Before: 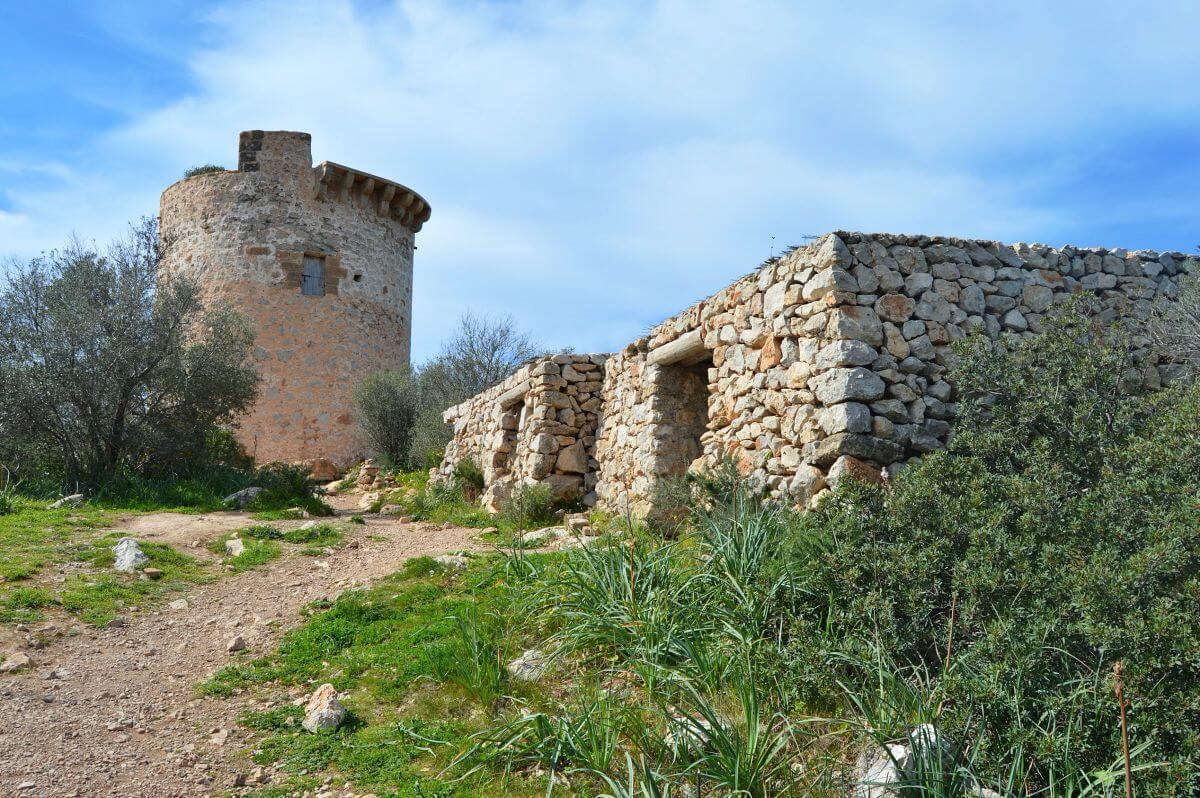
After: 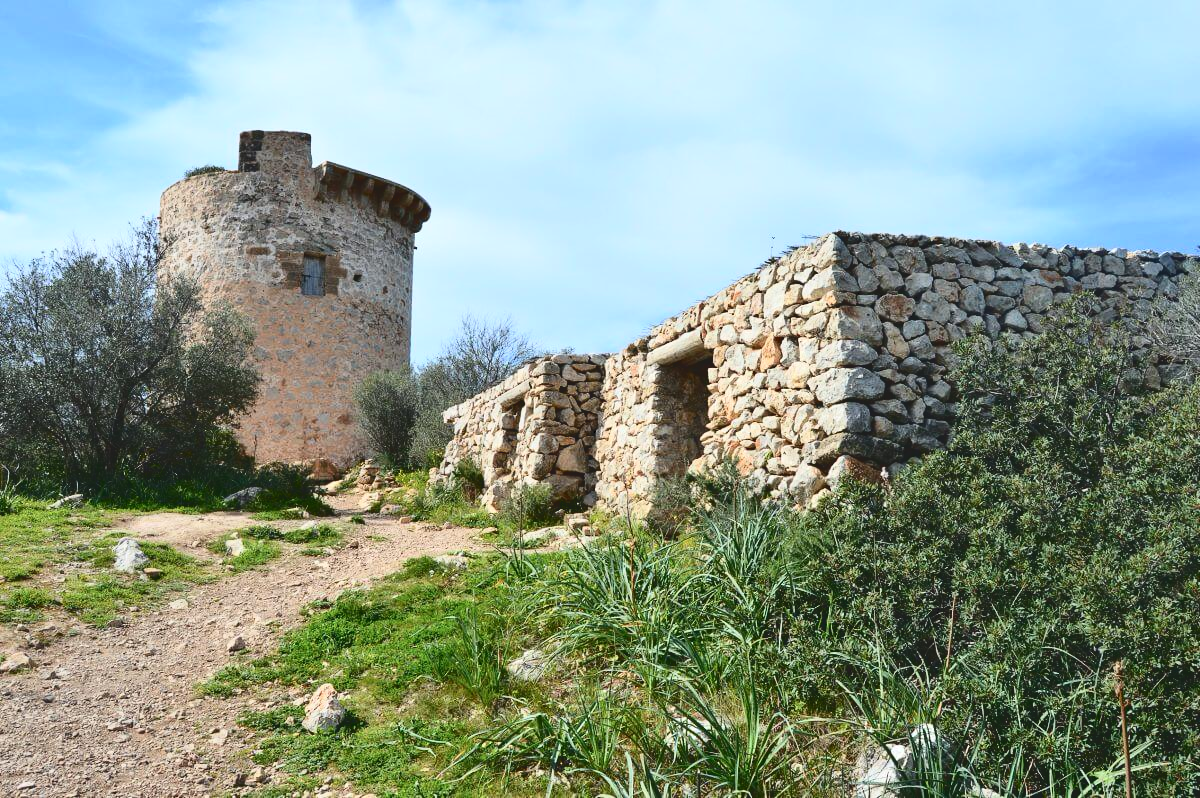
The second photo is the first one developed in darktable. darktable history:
tone curve: curves: ch0 [(0, 0) (0.003, 0.108) (0.011, 0.108) (0.025, 0.108) (0.044, 0.113) (0.069, 0.113) (0.1, 0.121) (0.136, 0.136) (0.177, 0.16) (0.224, 0.192) (0.277, 0.246) (0.335, 0.324) (0.399, 0.419) (0.468, 0.518) (0.543, 0.622) (0.623, 0.721) (0.709, 0.815) (0.801, 0.893) (0.898, 0.949) (1, 1)], color space Lab, independent channels, preserve colors none
